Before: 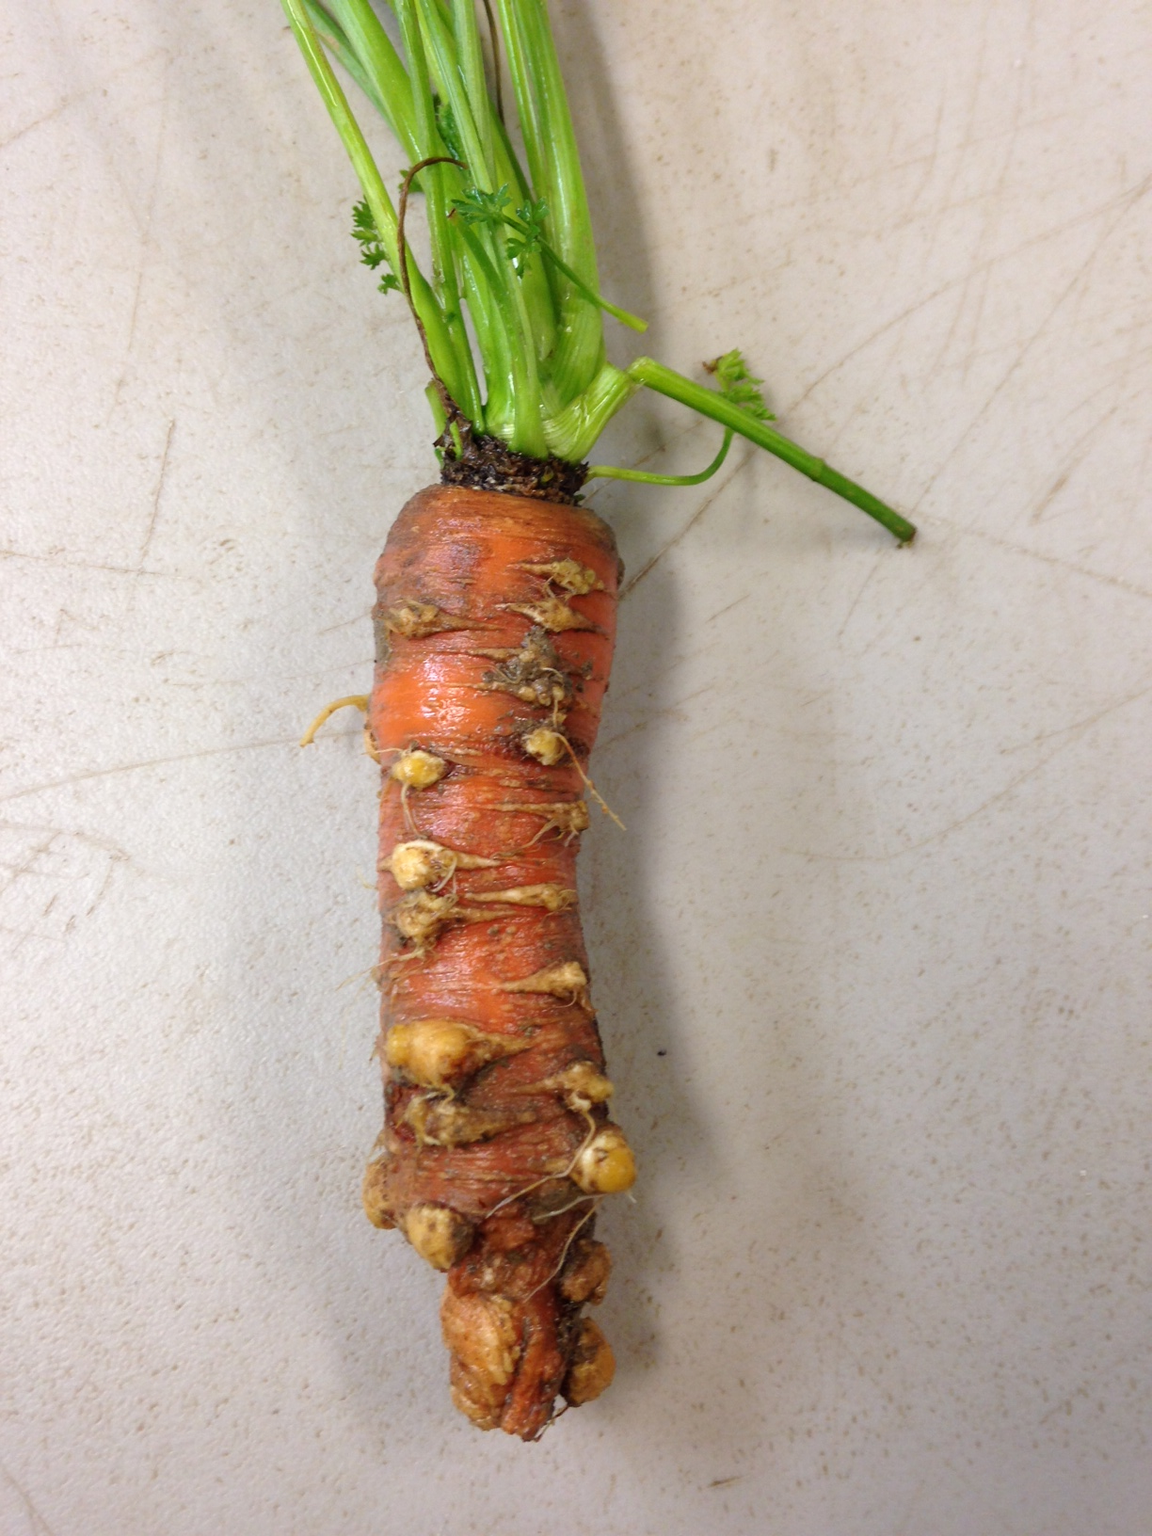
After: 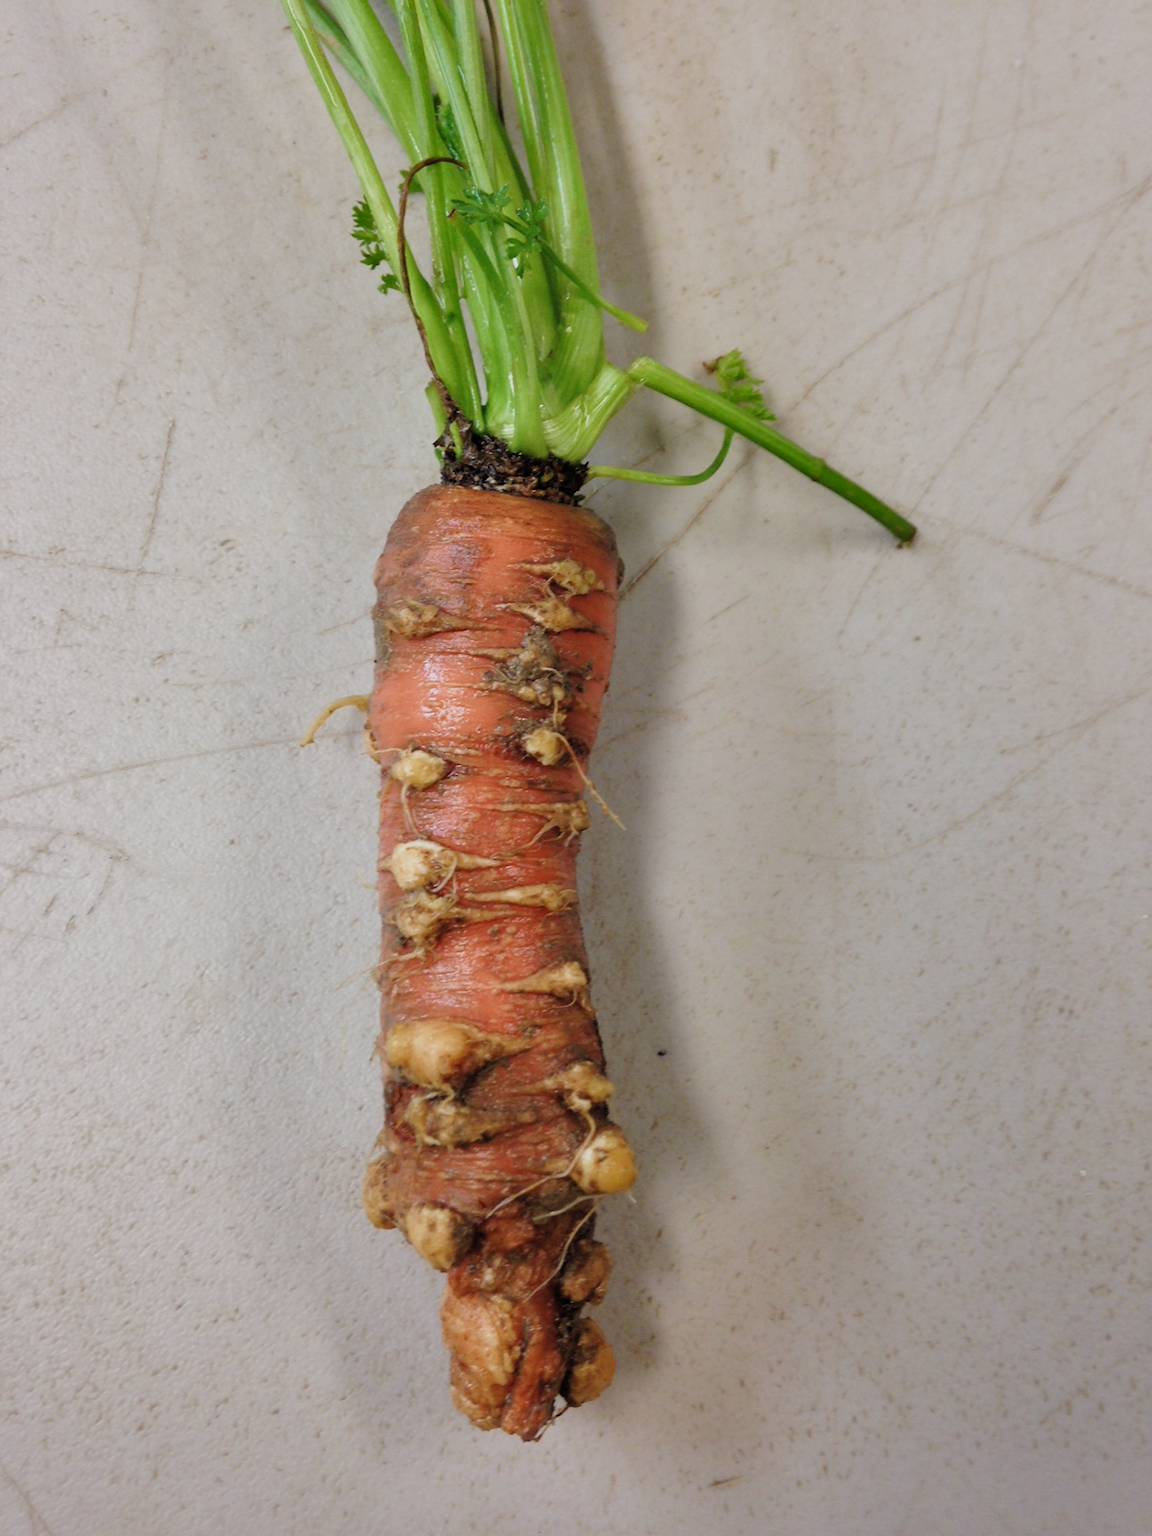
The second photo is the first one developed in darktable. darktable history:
shadows and highlights: shadows 60.11, soften with gaussian
filmic rgb: black relative exposure -8.16 EV, white relative exposure 3.76 EV, hardness 4.41, color science v4 (2020)
